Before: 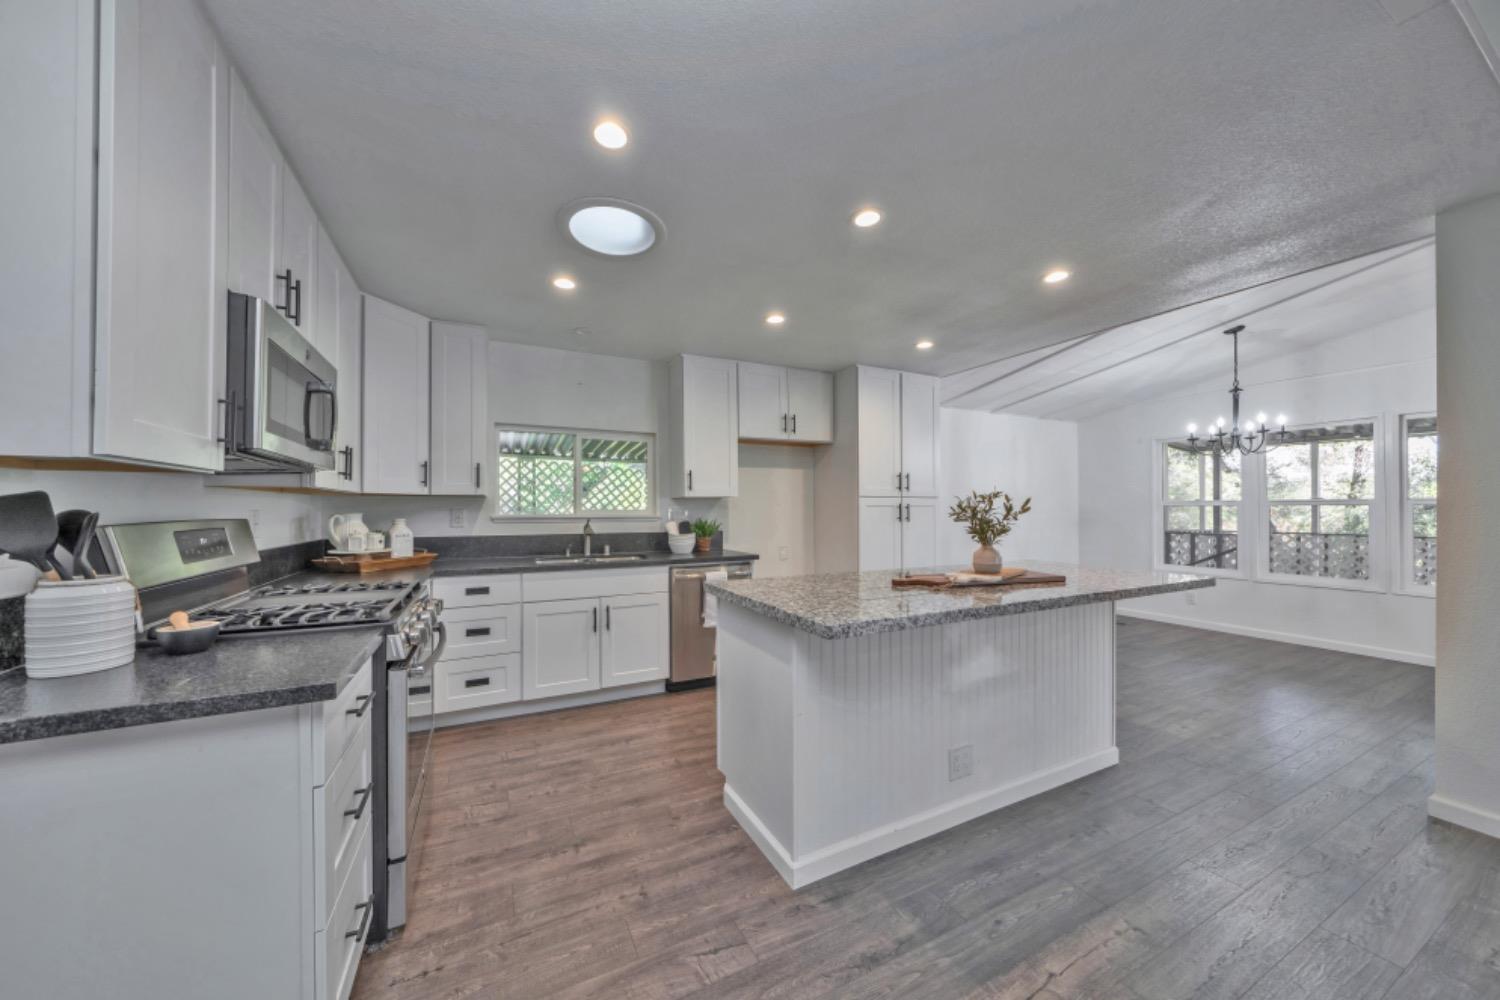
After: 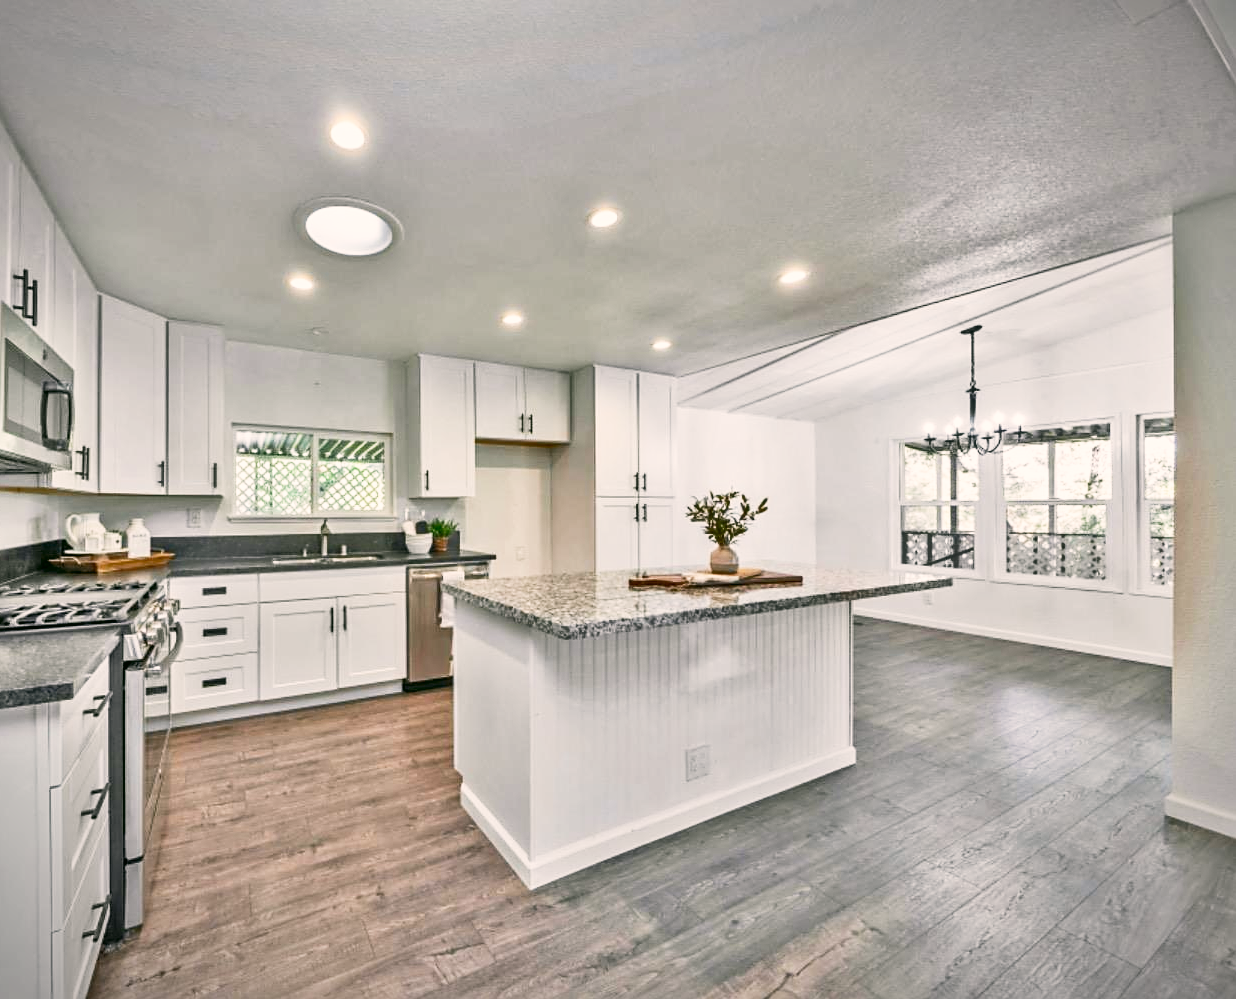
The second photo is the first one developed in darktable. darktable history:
base curve: curves: ch0 [(0, 0) (0.012, 0.01) (0.073, 0.168) (0.31, 0.711) (0.645, 0.957) (1, 1)], preserve colors none
crop: left 17.536%, bottom 0.016%
exposure: black level correction 0.002, exposure -0.205 EV, compensate highlight preservation false
sharpen: on, module defaults
shadows and highlights: low approximation 0.01, soften with gaussian
vignetting: fall-off start 99.77%, brightness -0.426, saturation -0.194, width/height ratio 1.305
color correction: highlights a* 4, highlights b* 4.96, shadows a* -7.56, shadows b* 4.99
